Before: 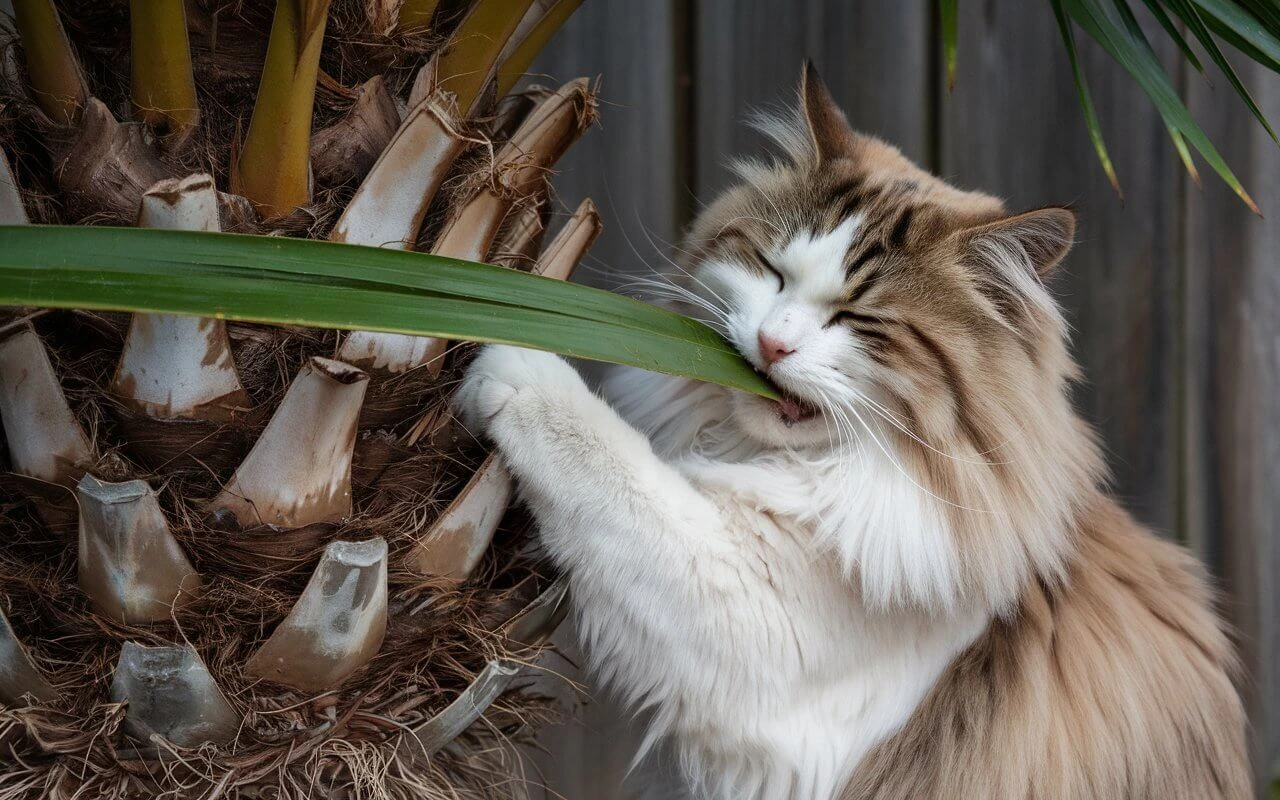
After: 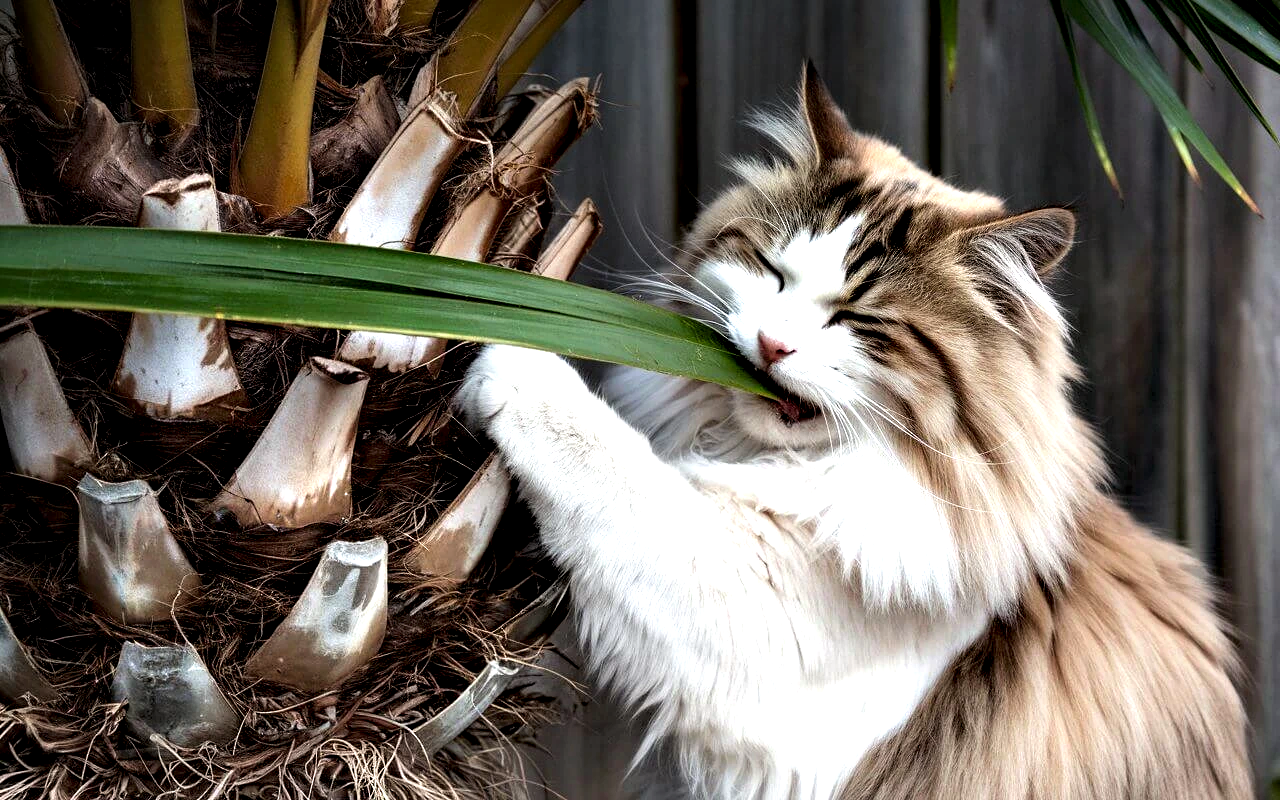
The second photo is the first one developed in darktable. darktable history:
contrast equalizer: octaves 7, y [[0.6 ×6], [0.55 ×6], [0 ×6], [0 ×6], [0 ×6]]
tone equalizer: -8 EV -0.739 EV, -7 EV -0.713 EV, -6 EV -0.597 EV, -5 EV -0.38 EV, -3 EV 0.389 EV, -2 EV 0.6 EV, -1 EV 0.683 EV, +0 EV 0.738 EV, mask exposure compensation -0.493 EV
